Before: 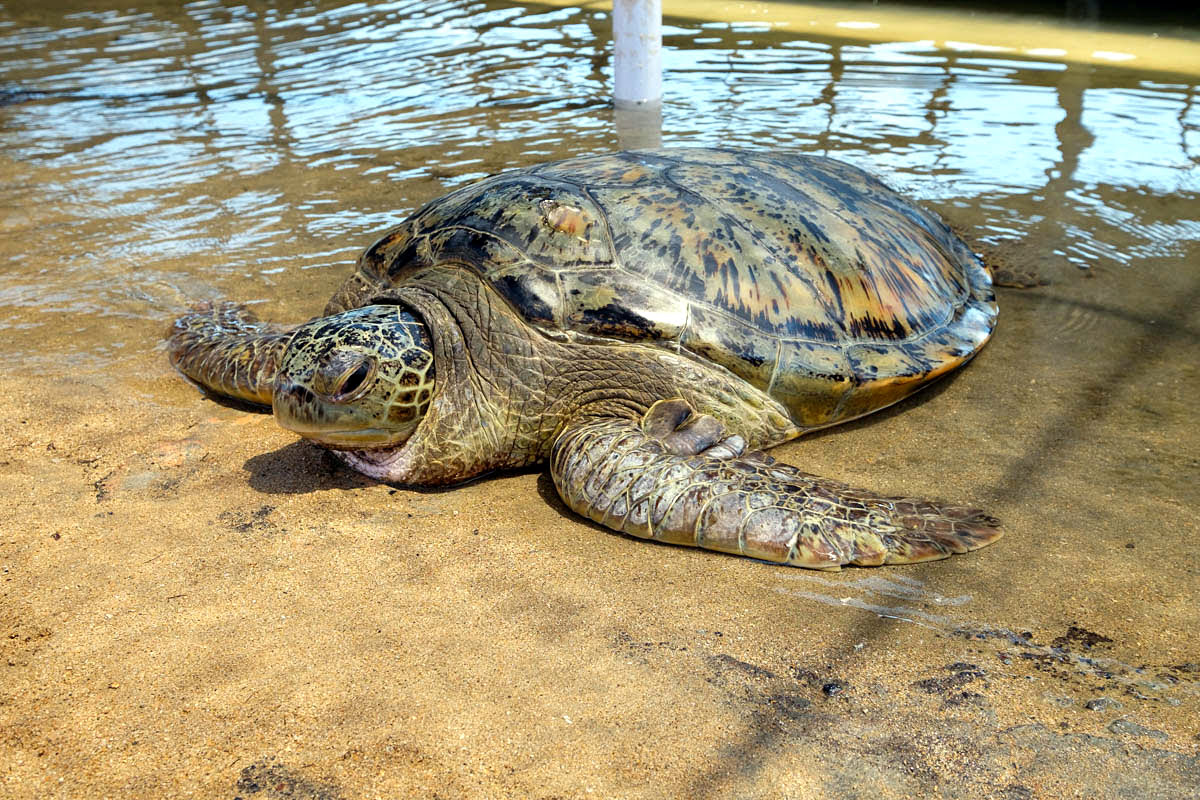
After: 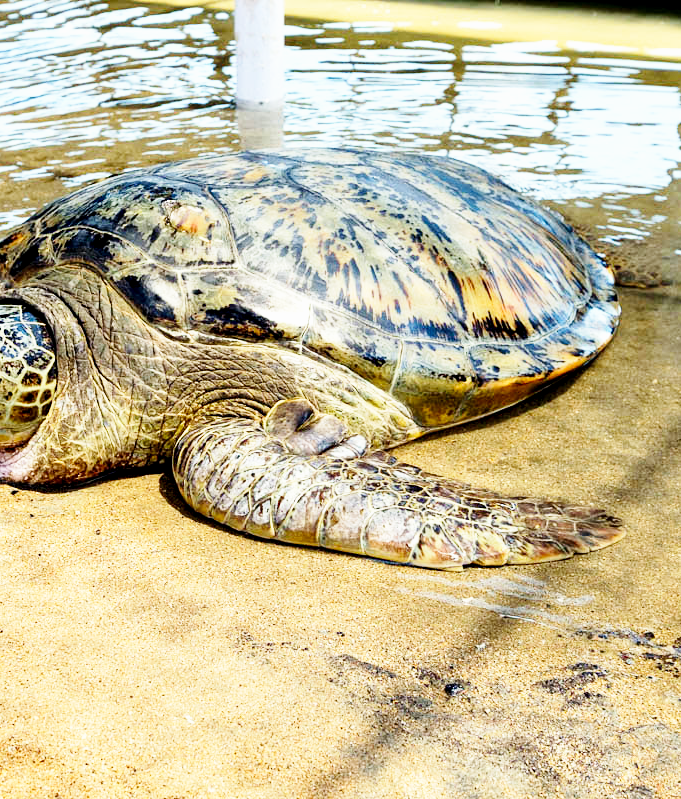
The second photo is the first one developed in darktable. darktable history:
tone equalizer: on, module defaults
exposure: black level correction 0.006, exposure -0.218 EV, compensate exposure bias true, compensate highlight preservation false
base curve: curves: ch0 [(0, 0) (0.018, 0.026) (0.143, 0.37) (0.33, 0.731) (0.458, 0.853) (0.735, 0.965) (0.905, 0.986) (1, 1)], preserve colors none
crop: left 31.519%, top 0.008%, right 11.7%
contrast brightness saturation: contrast 0.071
